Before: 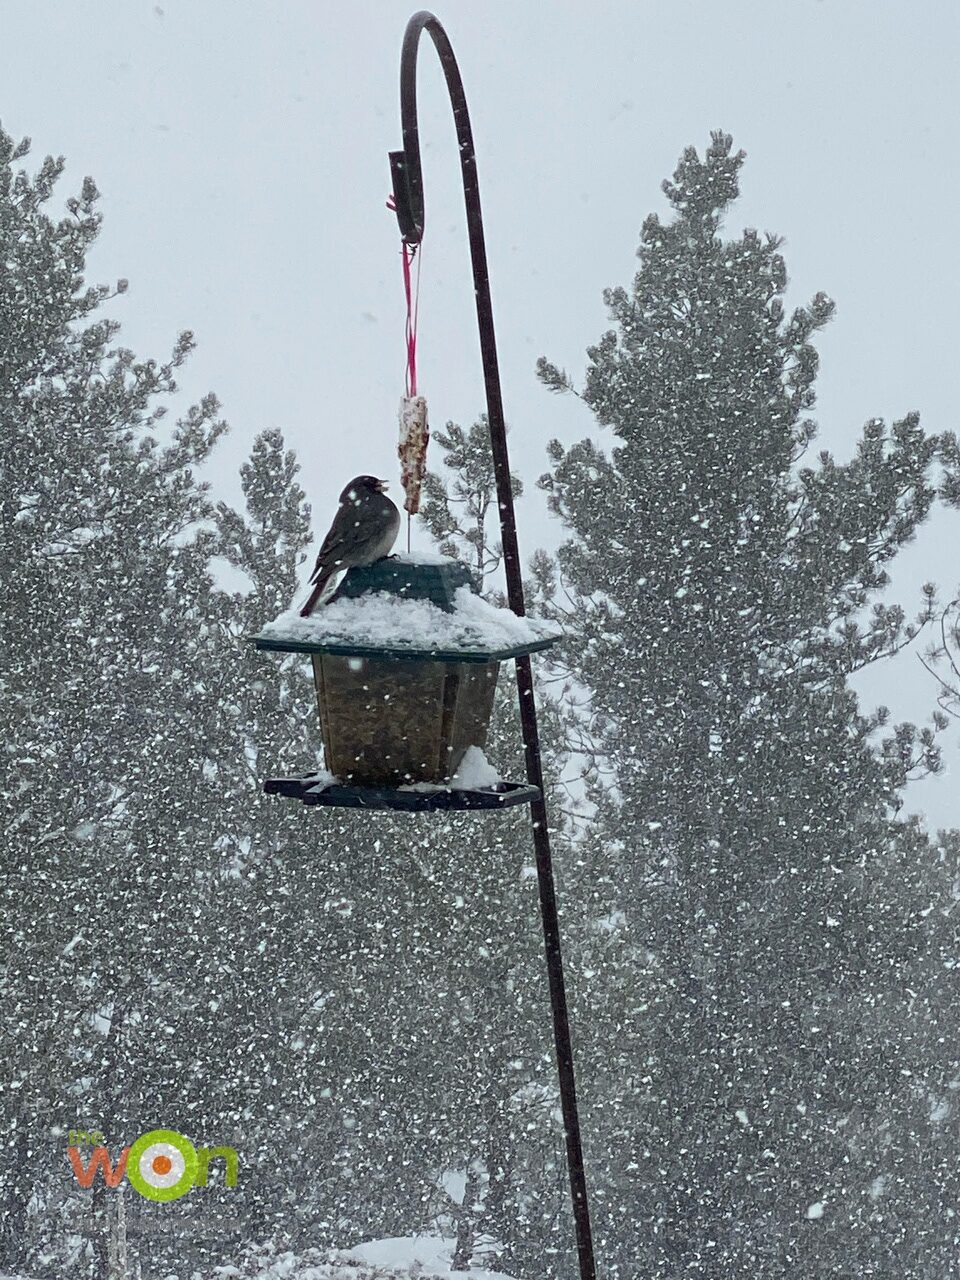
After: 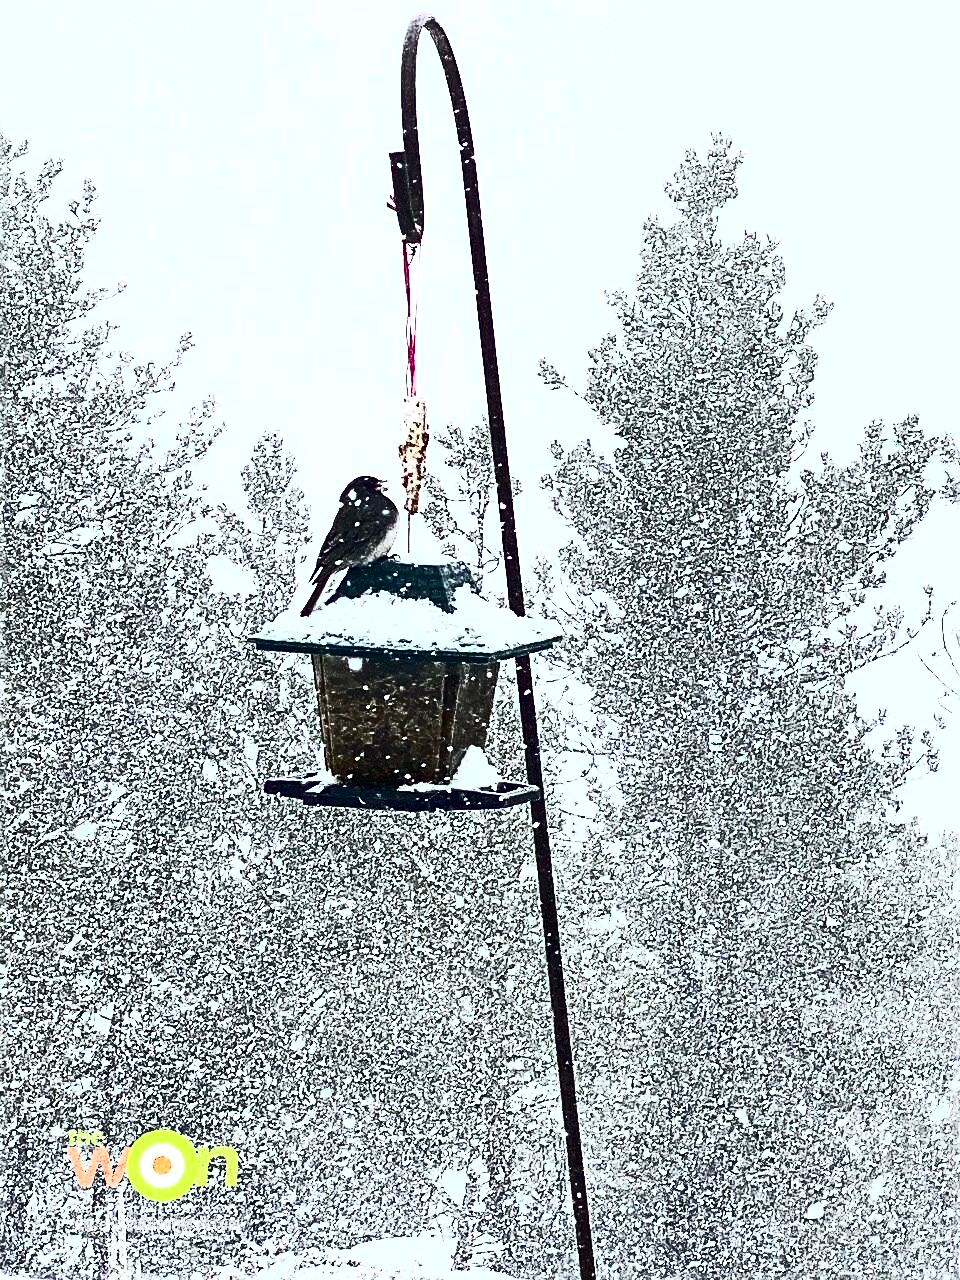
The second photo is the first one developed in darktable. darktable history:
exposure: exposure 1 EV, compensate highlight preservation false
sharpen: radius 2.543, amount 0.636
contrast brightness saturation: contrast 0.93, brightness 0.2
